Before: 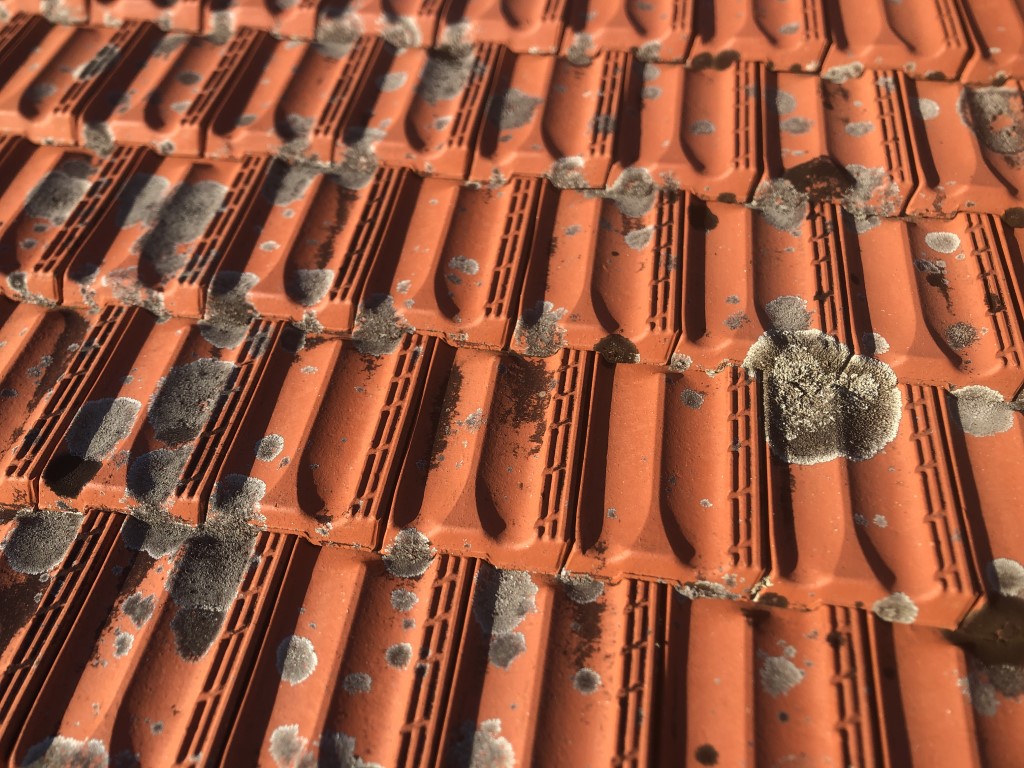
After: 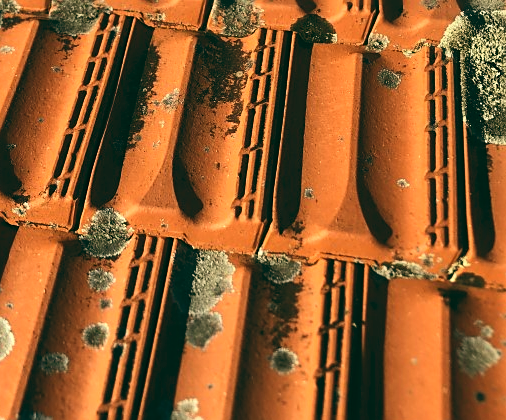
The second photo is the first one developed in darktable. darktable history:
crop: left 29.672%, top 41.786%, right 20.851%, bottom 3.487%
contrast brightness saturation: contrast 0.23, brightness 0.1, saturation 0.29
color balance: lift [1.005, 0.99, 1.007, 1.01], gamma [1, 1.034, 1.032, 0.966], gain [0.873, 1.055, 1.067, 0.933]
levels: mode automatic, black 0.023%, white 99.97%, levels [0.062, 0.494, 0.925]
sharpen: on, module defaults
